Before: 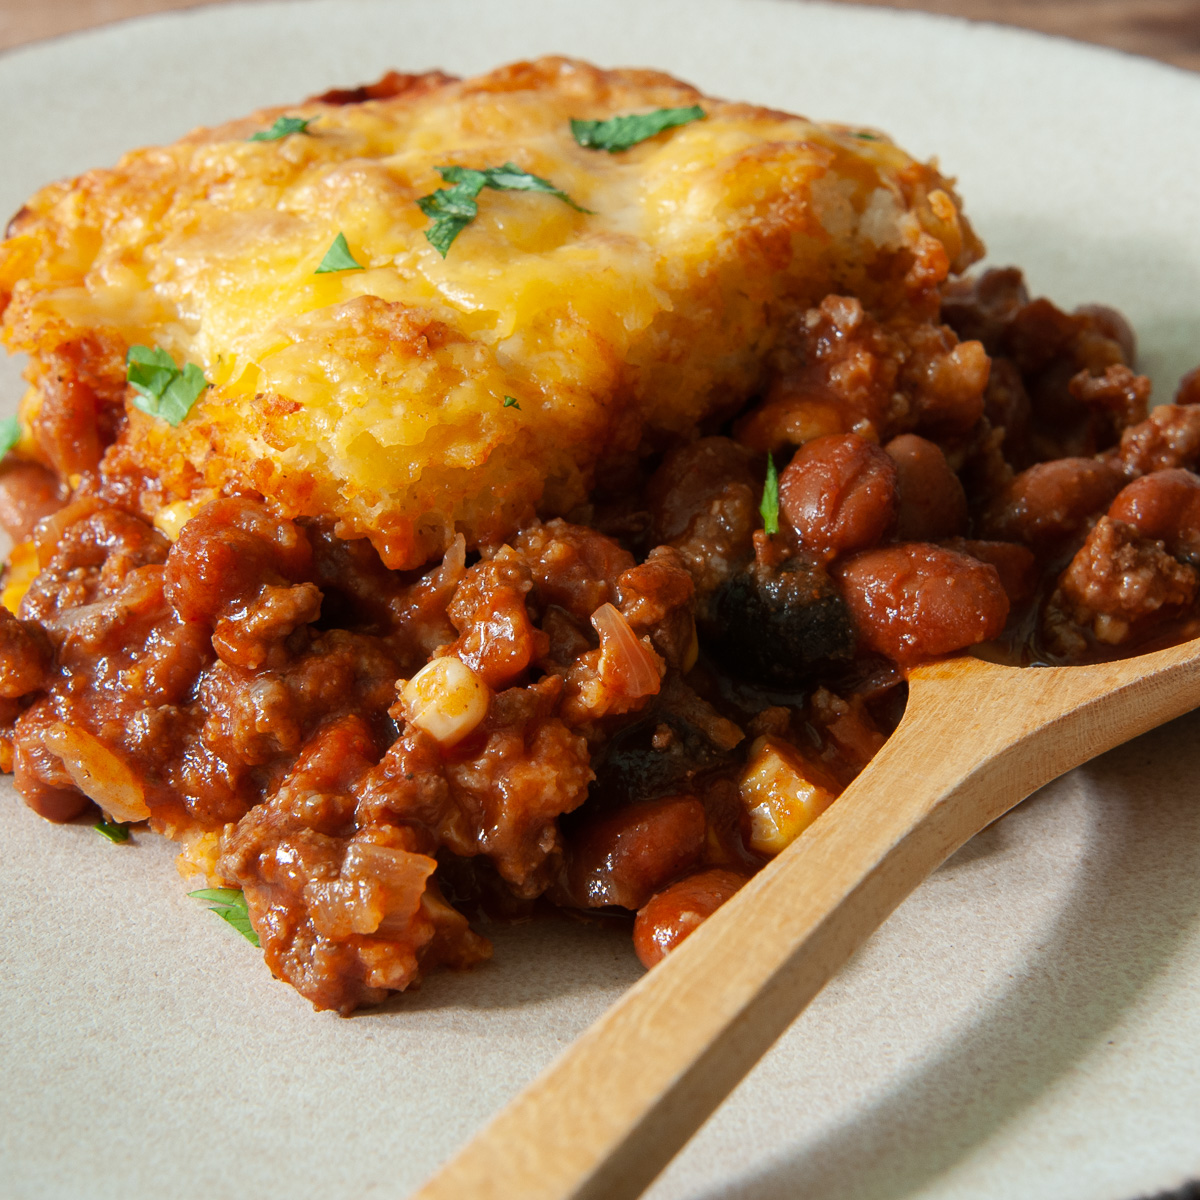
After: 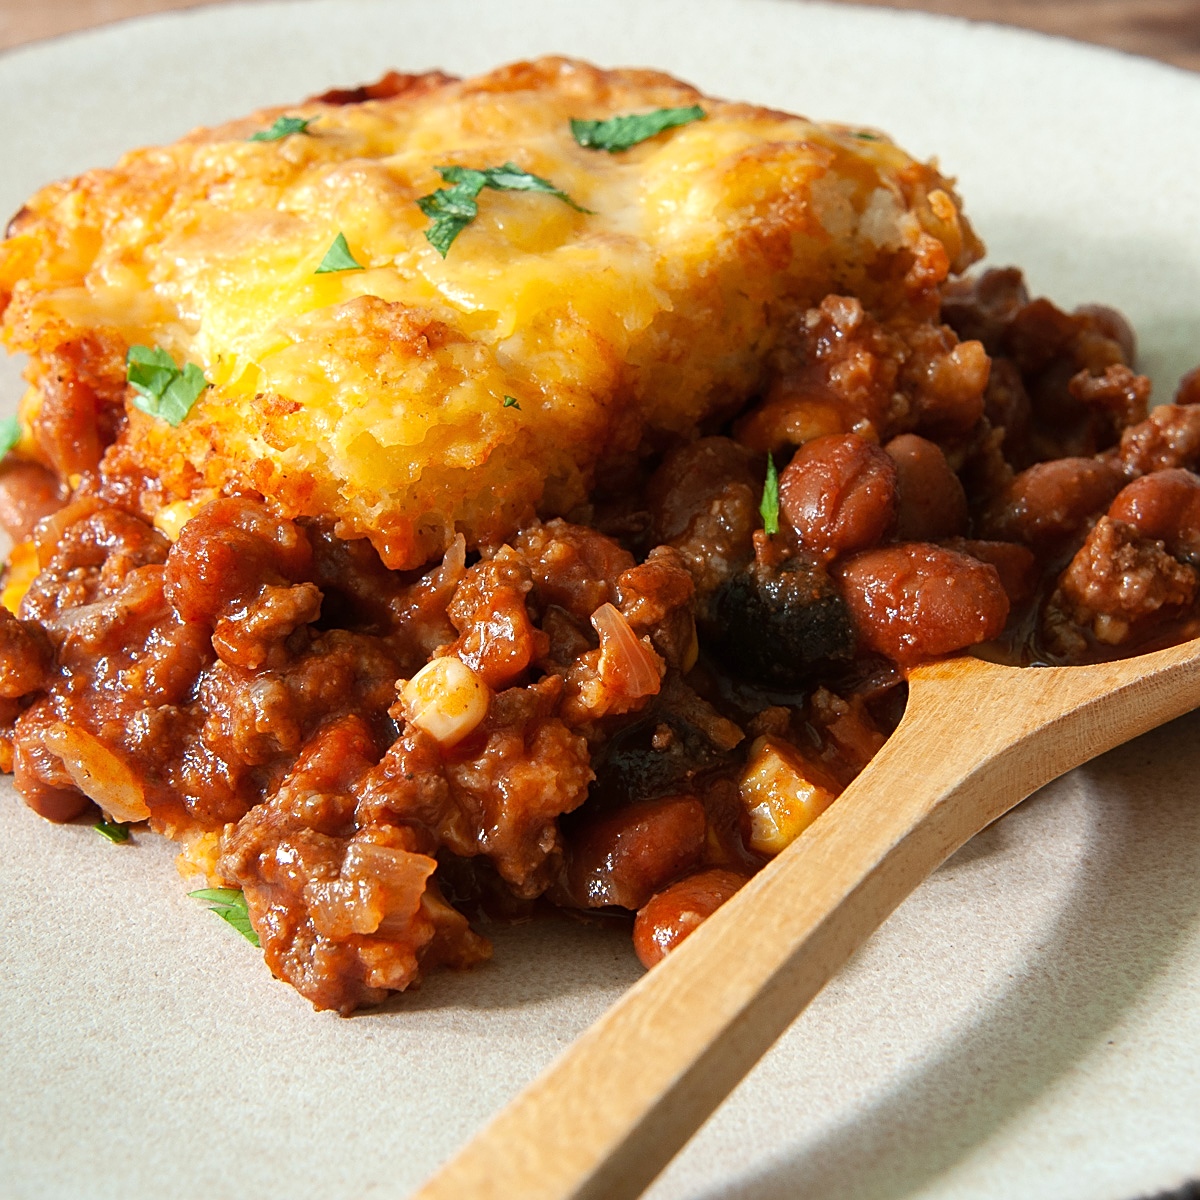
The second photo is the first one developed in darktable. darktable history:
exposure: black level correction 0, exposure 1.6 EV, compensate exposure bias true, compensate highlight preservation false
sharpen: on, module defaults
